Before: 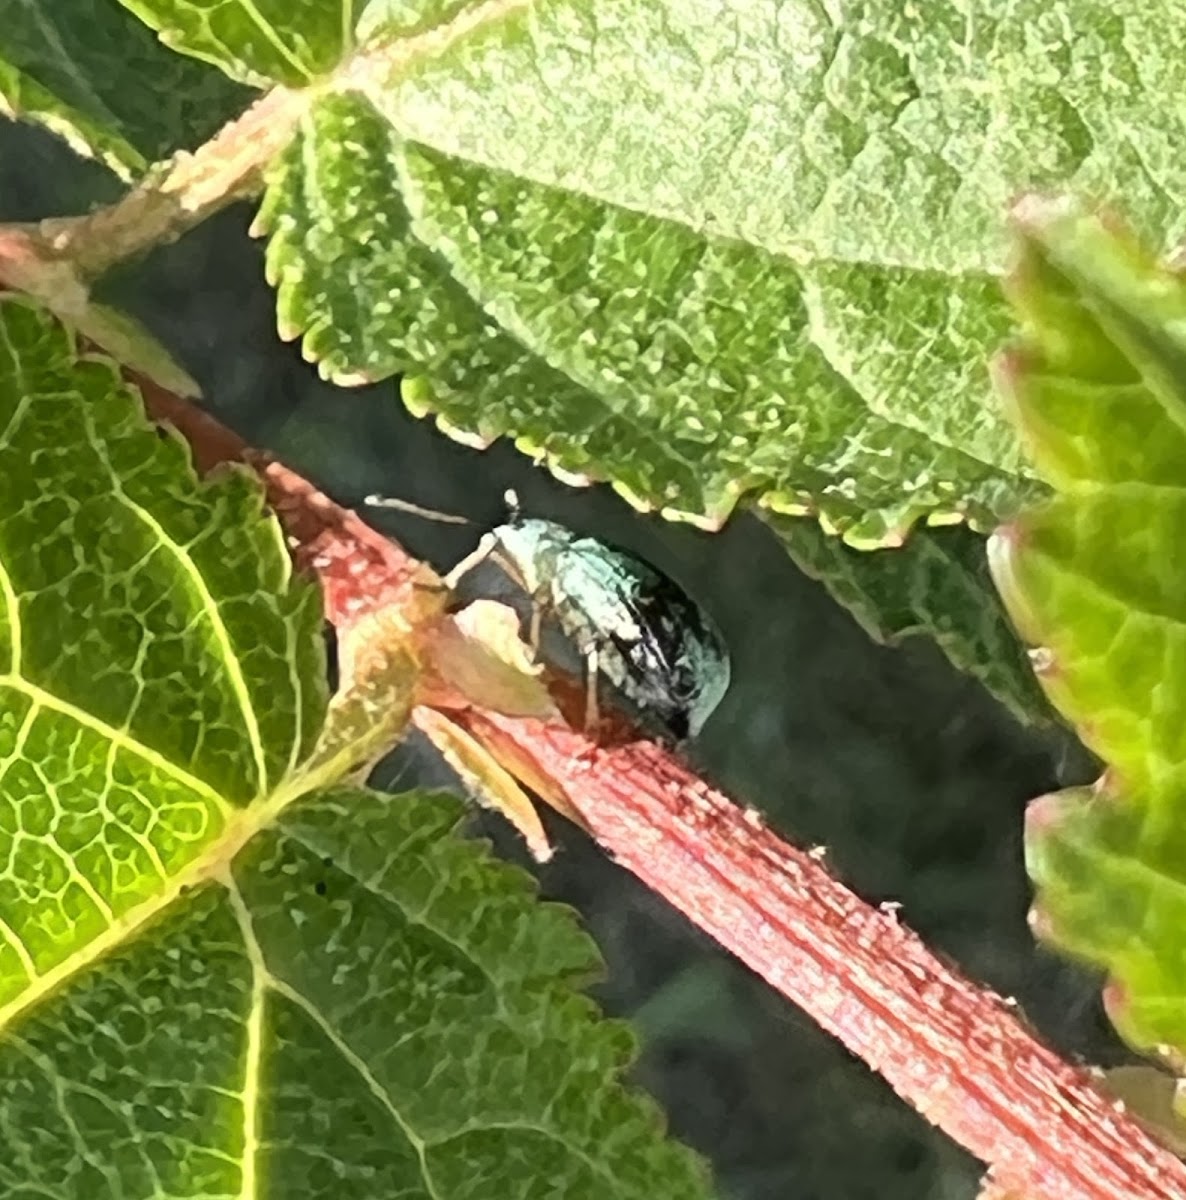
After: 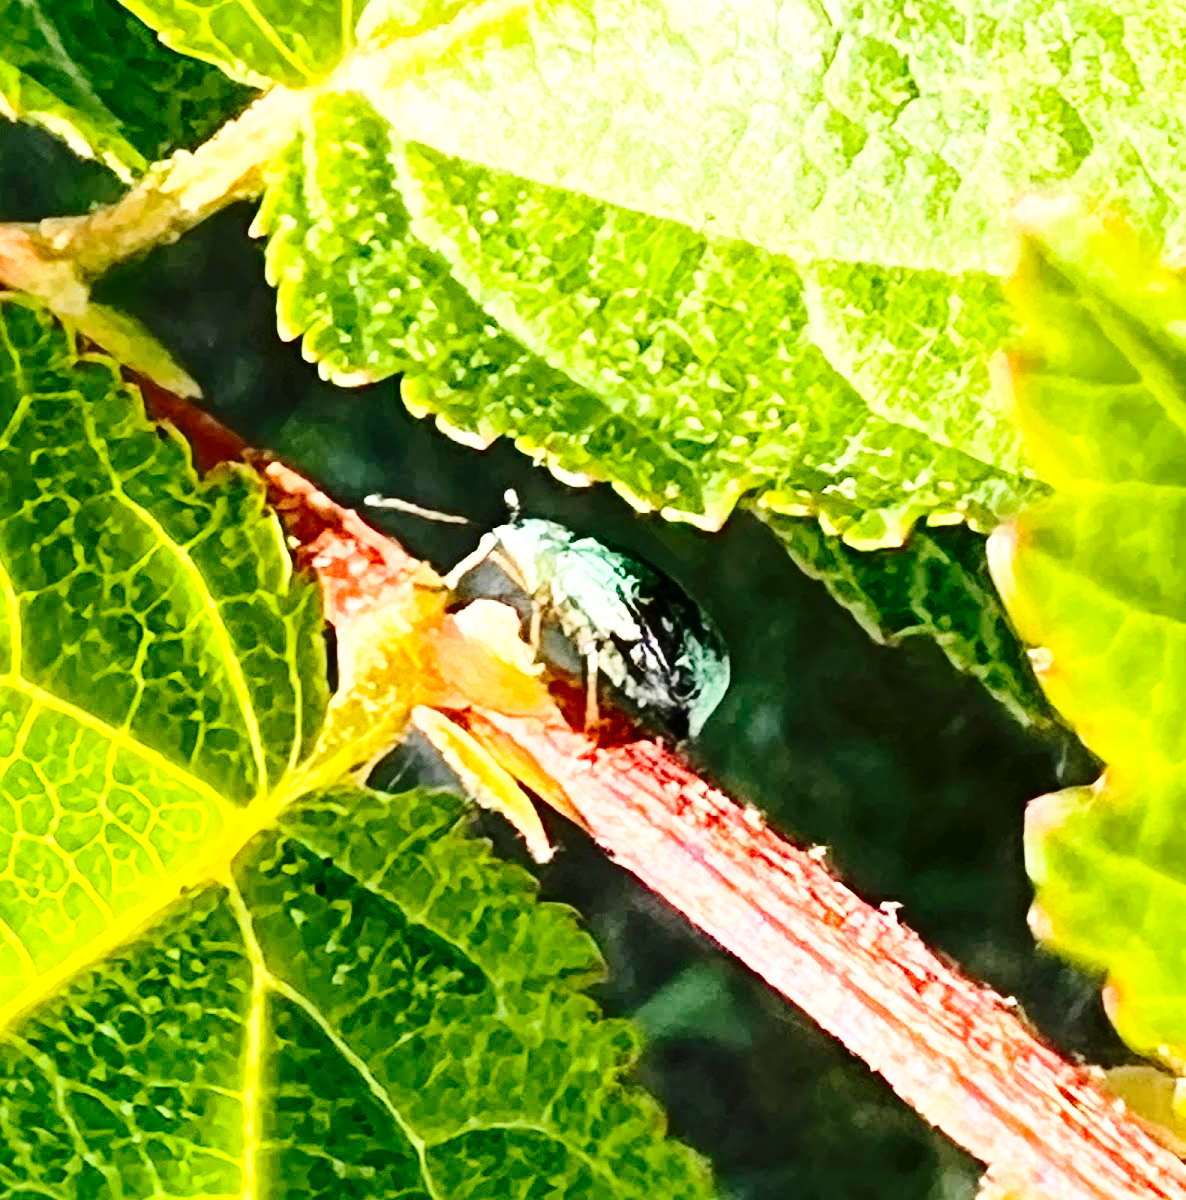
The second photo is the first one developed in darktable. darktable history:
color balance rgb: perceptual saturation grading › global saturation 20%, global vibrance 20%
contrast brightness saturation: contrast 0.28
base curve: curves: ch0 [(0, 0) (0.036, 0.037) (0.121, 0.228) (0.46, 0.76) (0.859, 0.983) (1, 1)], preserve colors none
